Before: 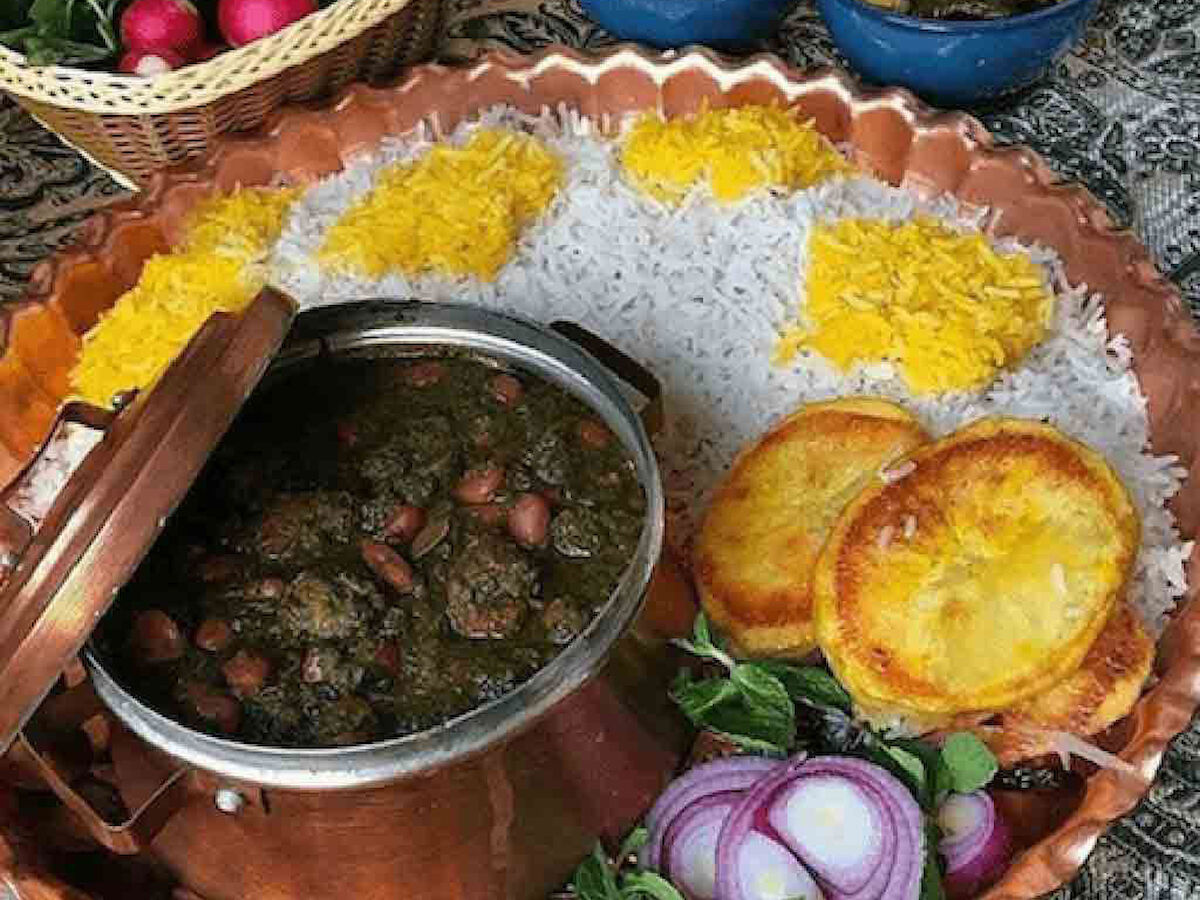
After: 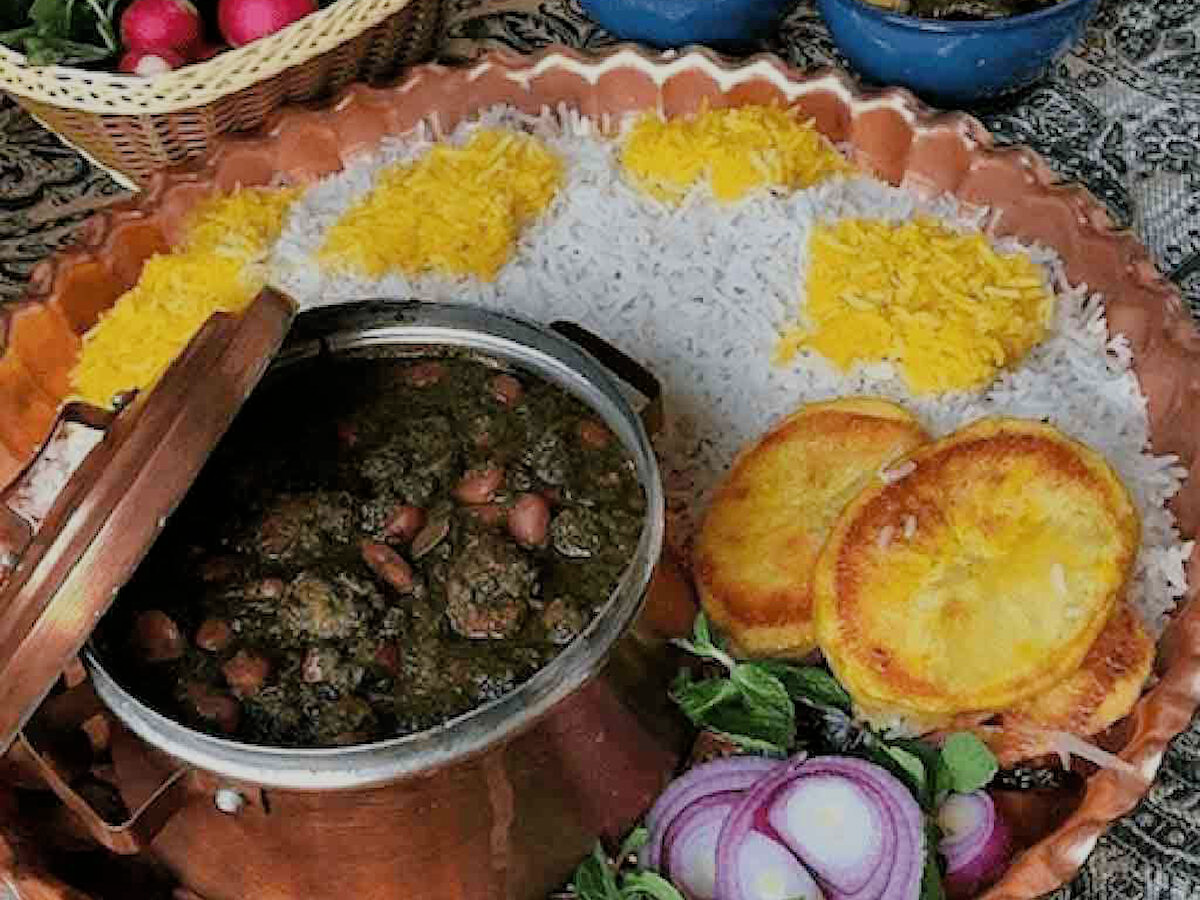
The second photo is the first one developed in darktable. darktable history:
shadows and highlights: shadows 20.55, highlights -20.99, soften with gaussian
filmic rgb: hardness 4.17, contrast 0.921
